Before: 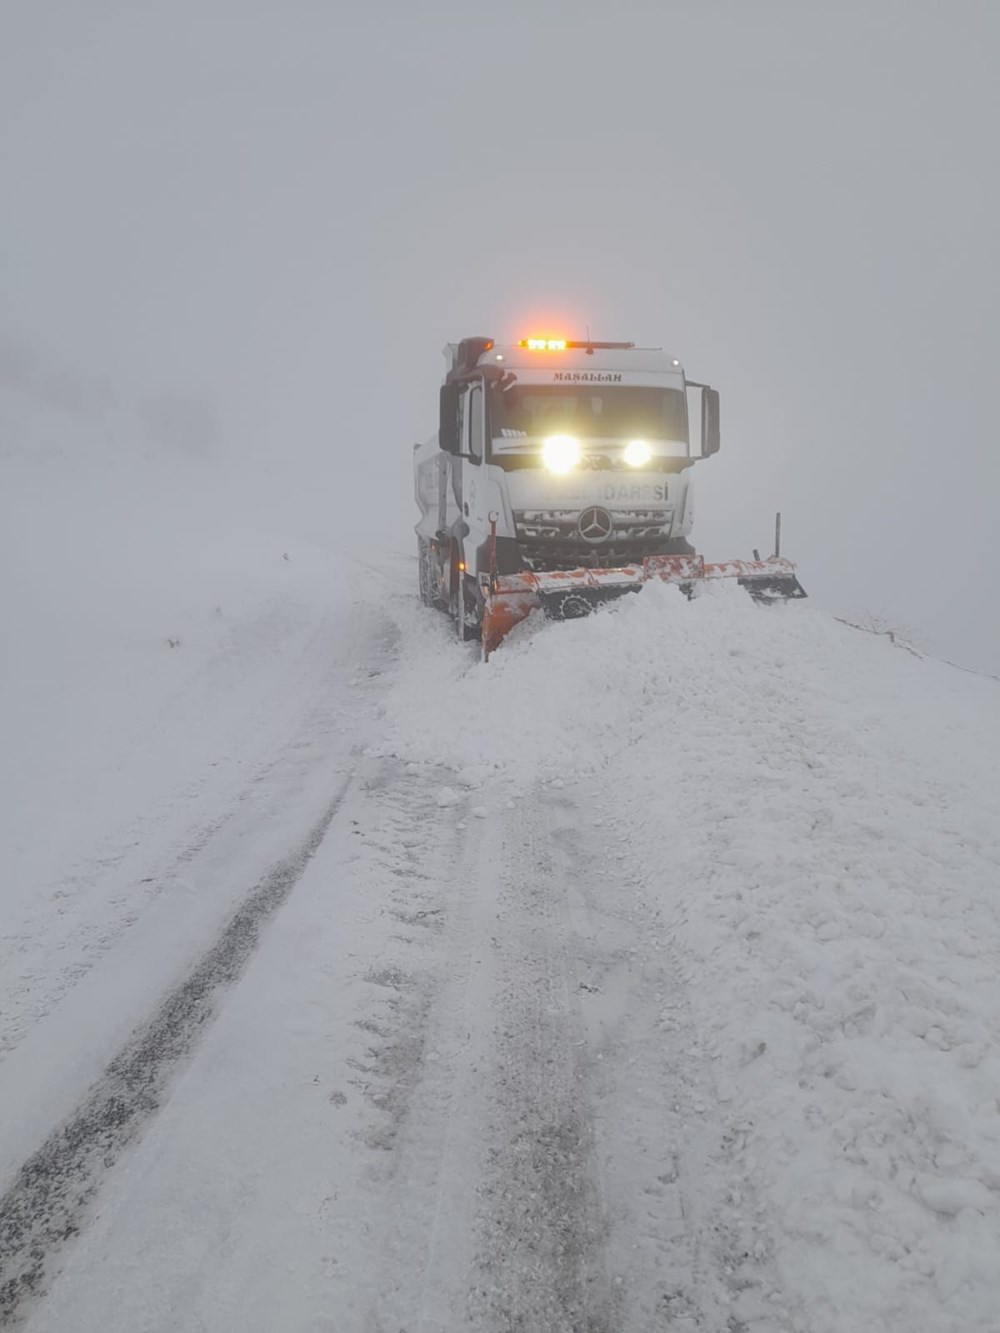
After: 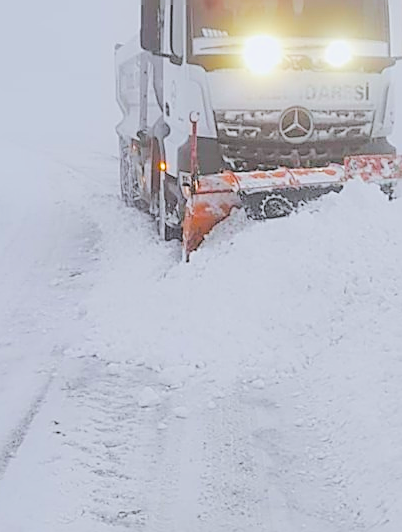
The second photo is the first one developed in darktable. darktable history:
crop: left 29.969%, top 30.042%, right 29.797%, bottom 30.018%
filmic rgb: middle gray luminance 9.07%, black relative exposure -10.68 EV, white relative exposure 3.44 EV, target black luminance 0%, hardness 5.95, latitude 59.52%, contrast 1.093, highlights saturation mix 4.46%, shadows ↔ highlights balance 28.38%
contrast brightness saturation: saturation -0.054
sharpen: amount 0.887
color balance rgb: highlights gain › luminance 17.163%, highlights gain › chroma 2.905%, highlights gain › hue 259.63°, linear chroma grading › global chroma 9.952%, perceptual saturation grading › global saturation -0.031%, perceptual saturation grading › highlights -17.157%, perceptual saturation grading › mid-tones 32.484%, perceptual saturation grading › shadows 50.449%, global vibrance 10.934%
tone curve: curves: ch0 [(0, 0) (0.003, 0.013) (0.011, 0.012) (0.025, 0.011) (0.044, 0.016) (0.069, 0.029) (0.1, 0.045) (0.136, 0.074) (0.177, 0.123) (0.224, 0.207) (0.277, 0.313) (0.335, 0.414) (0.399, 0.509) (0.468, 0.599) (0.543, 0.663) (0.623, 0.728) (0.709, 0.79) (0.801, 0.854) (0.898, 0.925) (1, 1)], color space Lab, linked channels, preserve colors none
